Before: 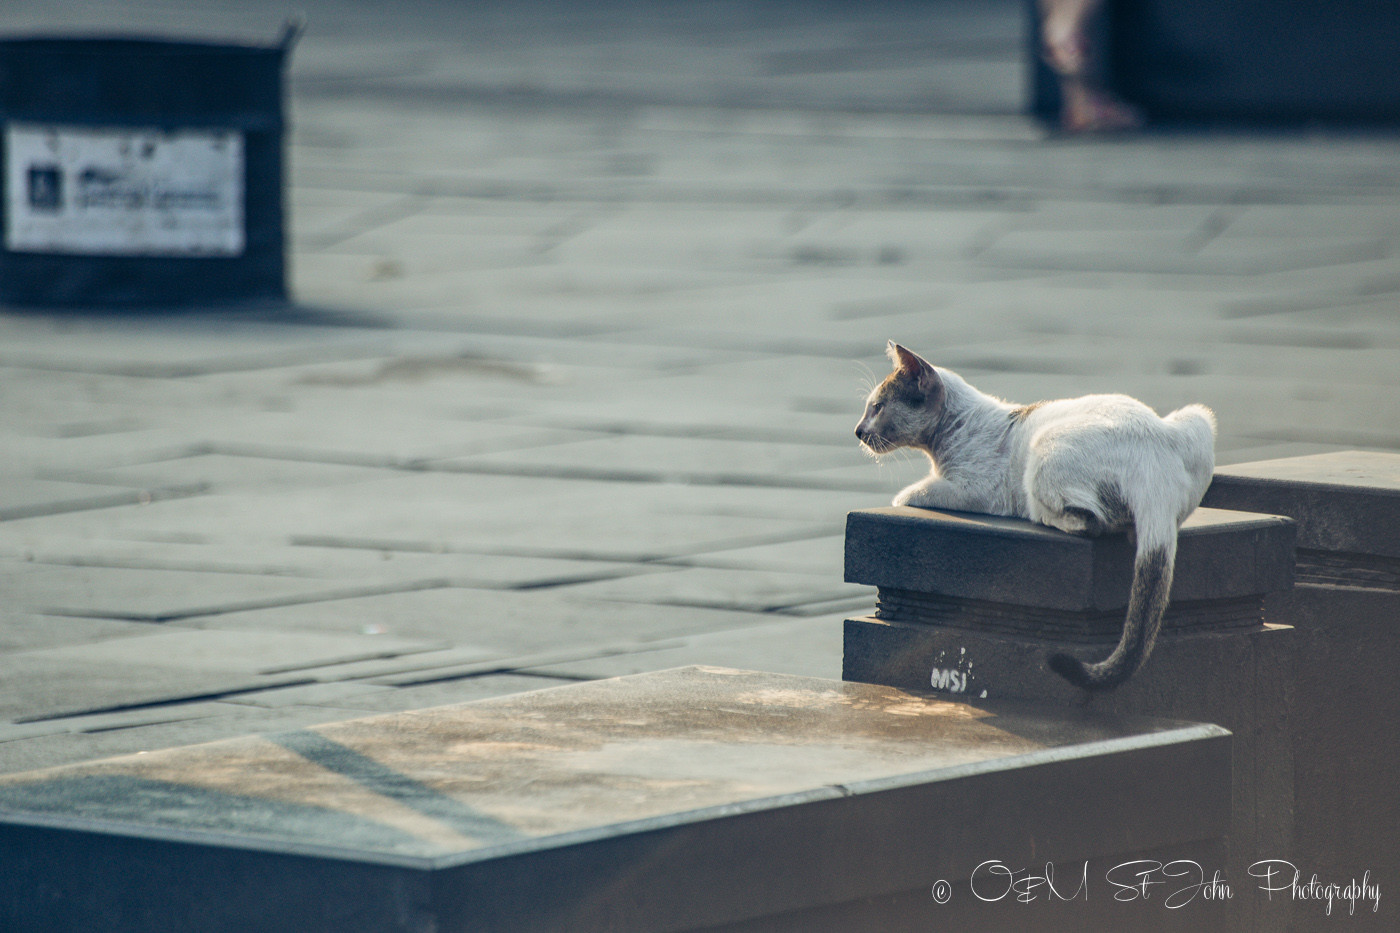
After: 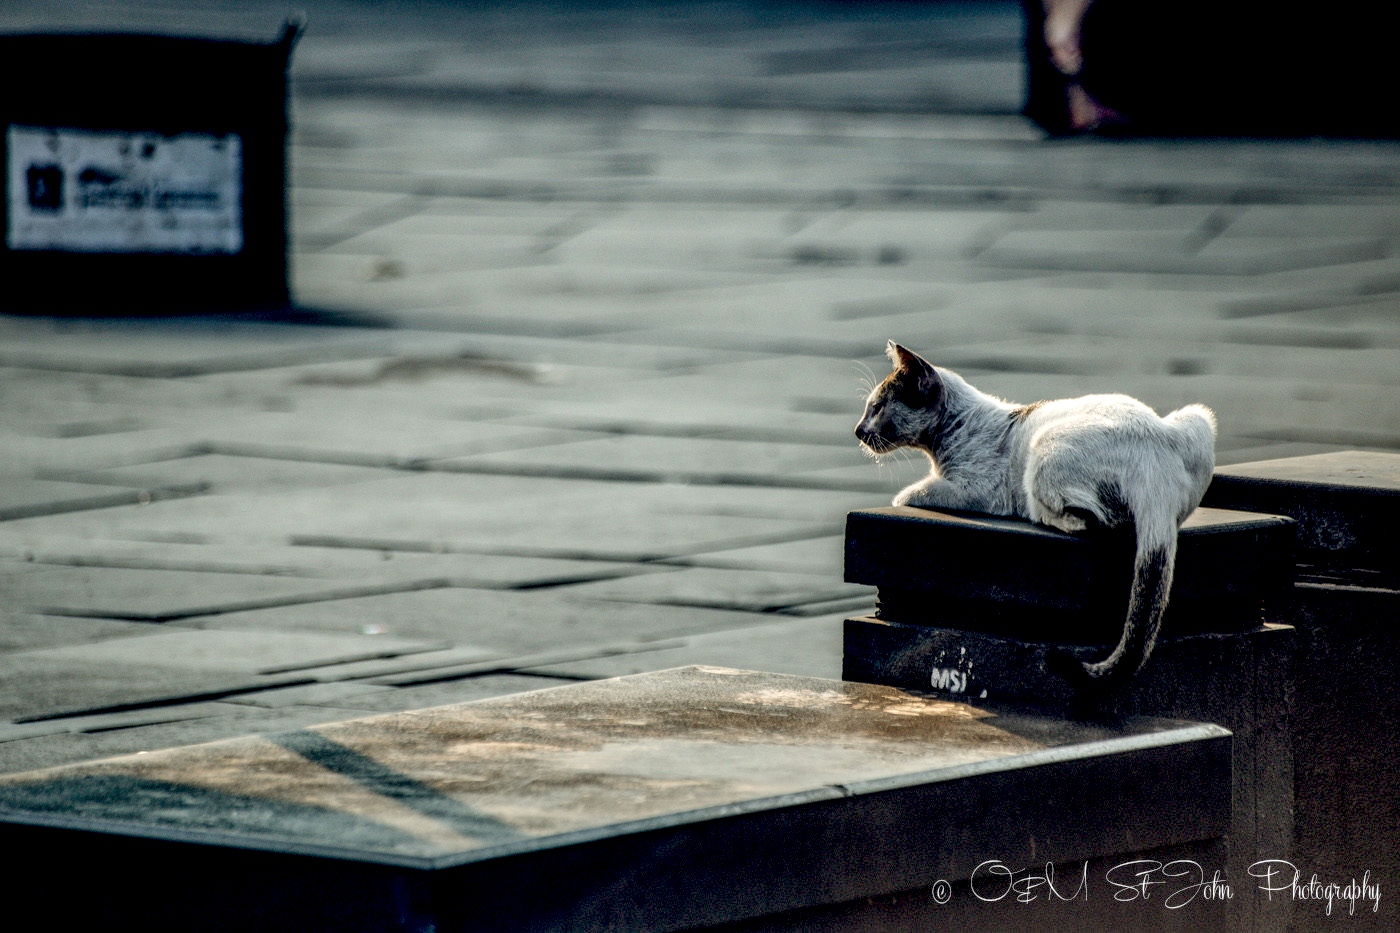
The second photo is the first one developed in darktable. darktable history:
exposure: black level correction 0.056, exposure -0.039 EV, compensate highlight preservation false
local contrast: highlights 21%, shadows 71%, detail 170%
